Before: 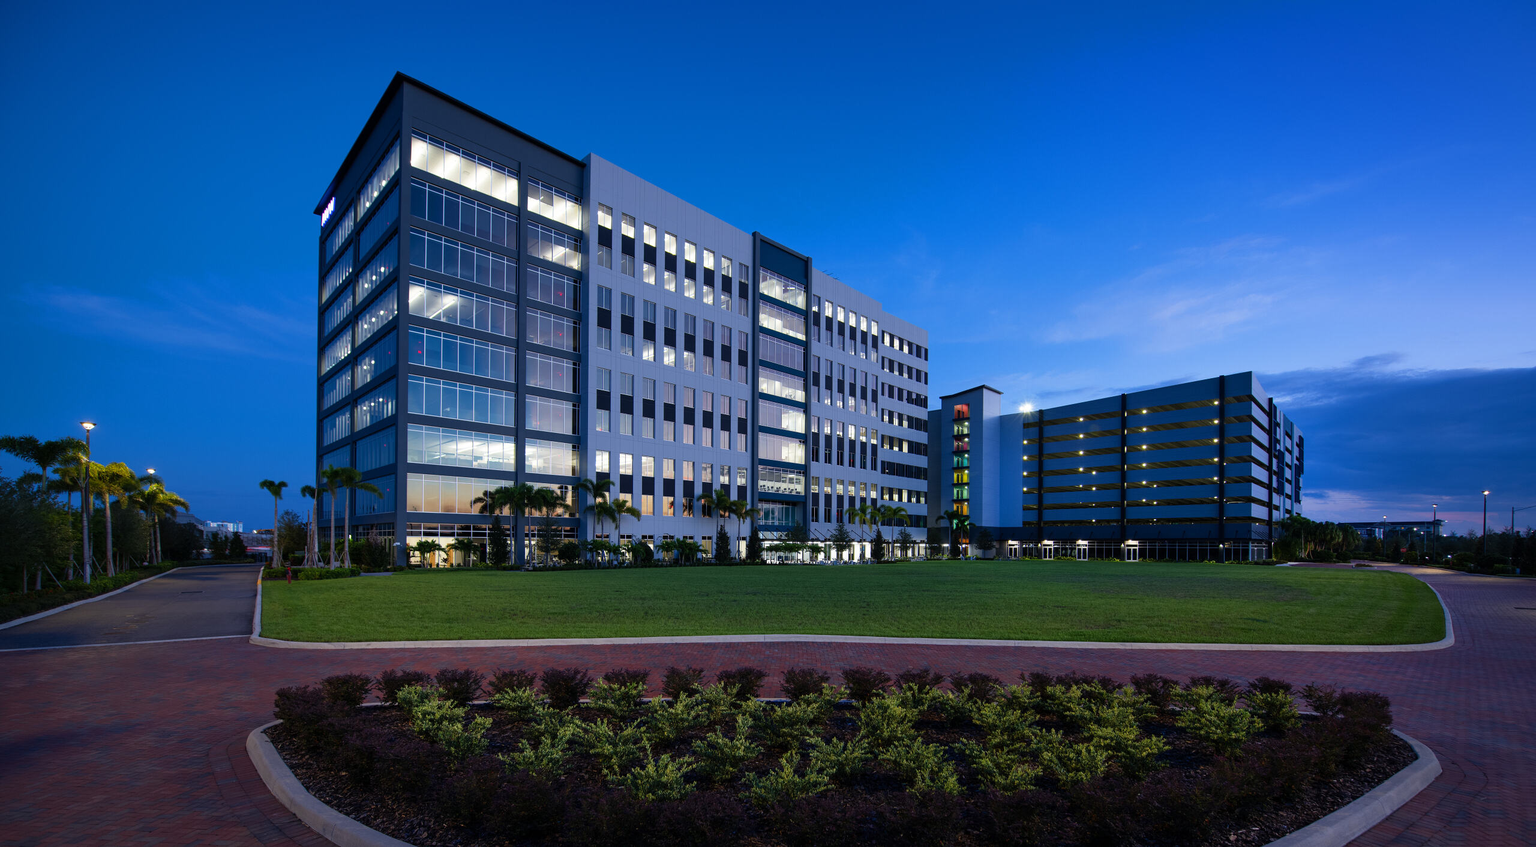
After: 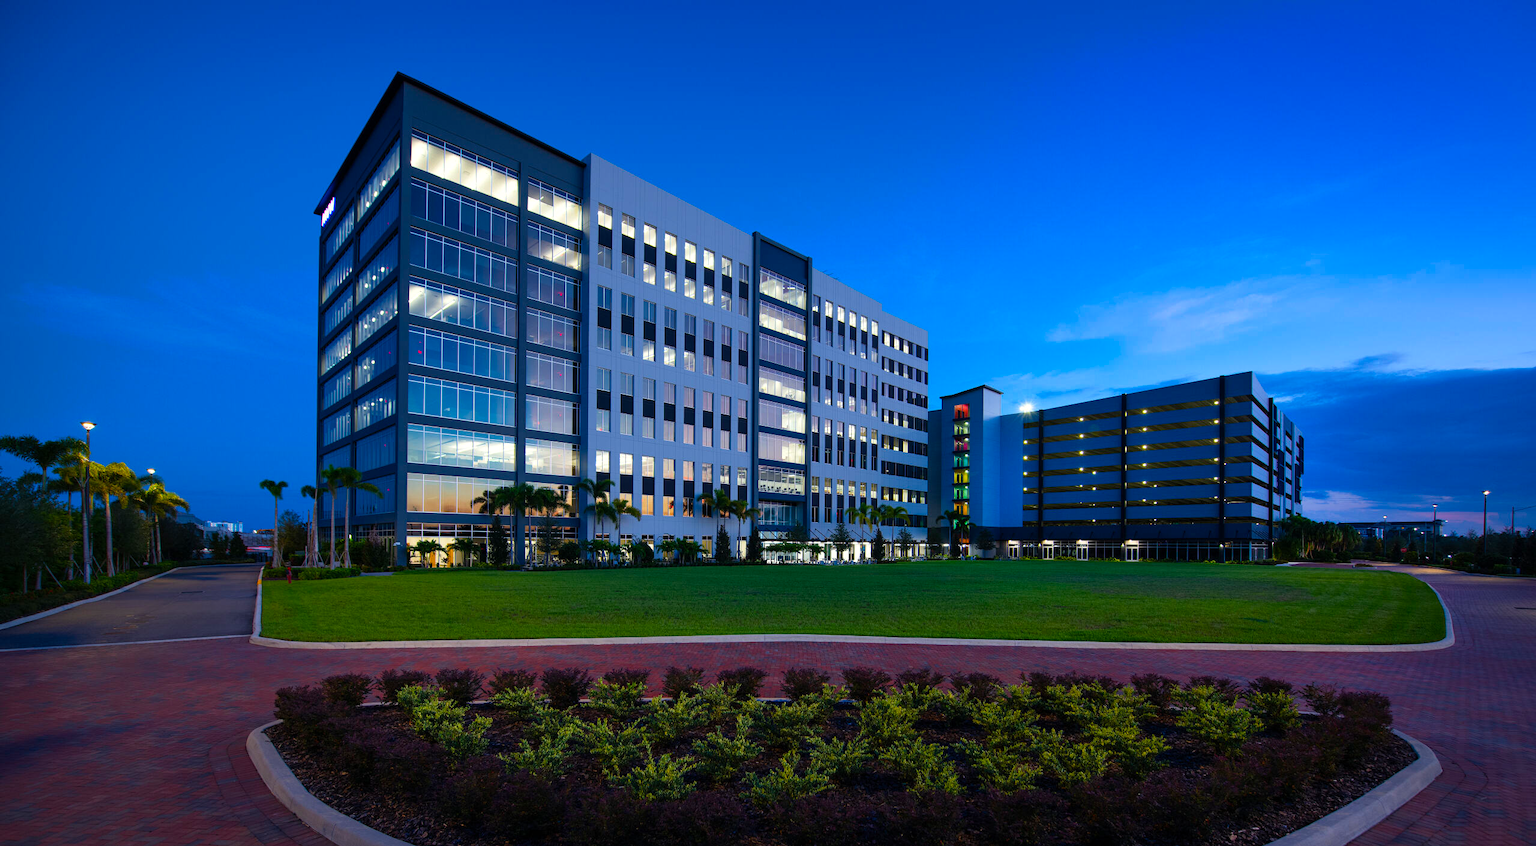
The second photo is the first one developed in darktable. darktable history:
color balance rgb: highlights gain › luminance 5.853%, highlights gain › chroma 1.257%, highlights gain › hue 92.13°, perceptual saturation grading › global saturation 25.82%, global vibrance 9.307%
